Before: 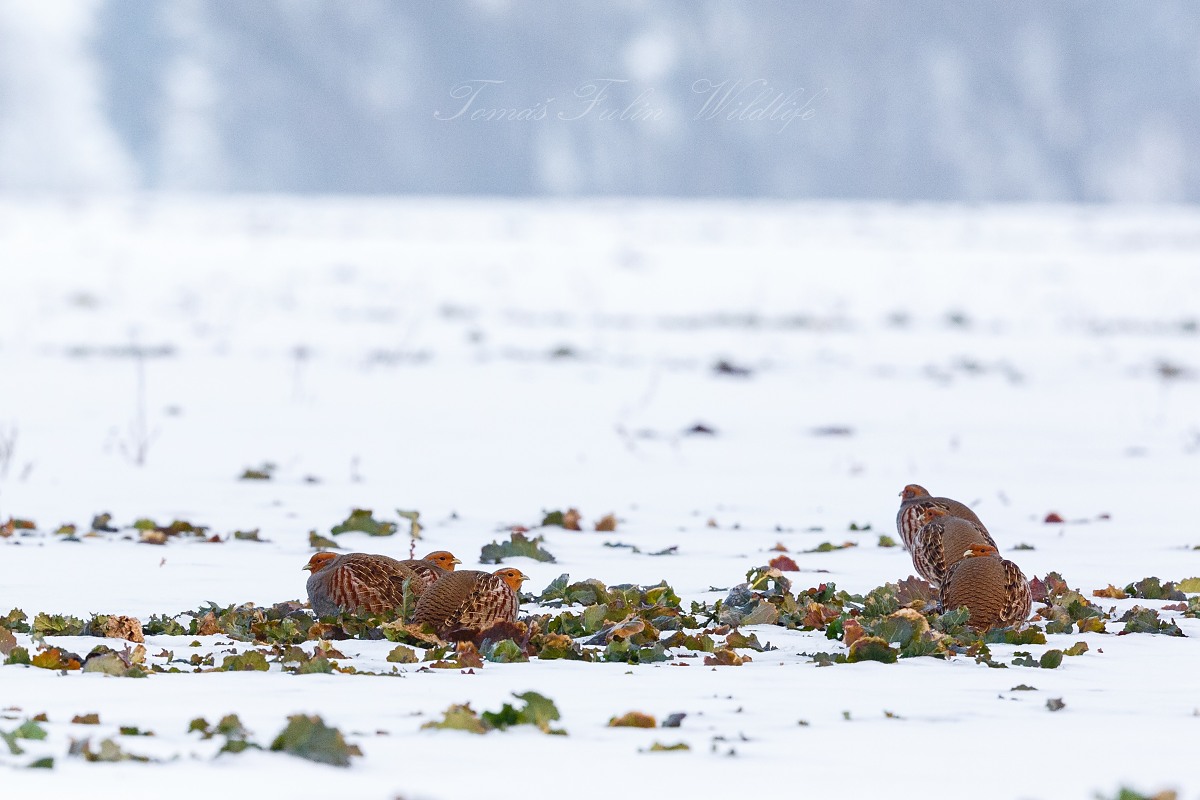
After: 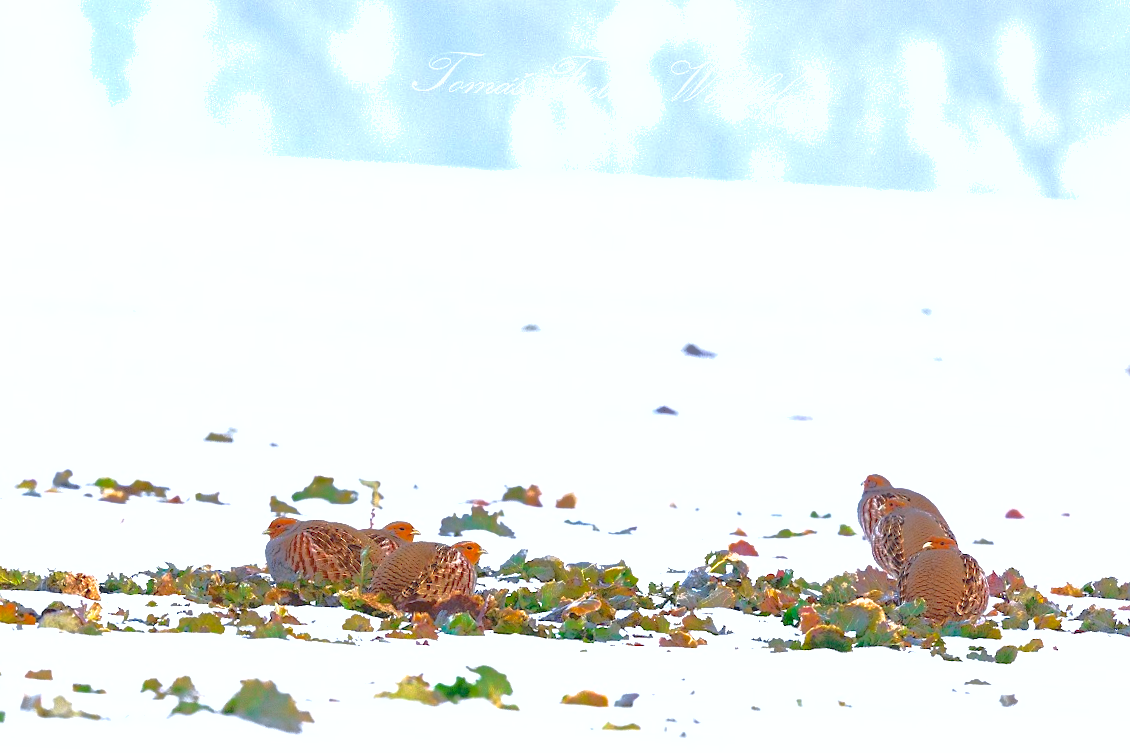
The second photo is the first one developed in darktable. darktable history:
exposure: black level correction 0, exposure 1.1 EV, compensate exposure bias true, compensate highlight preservation false
crop and rotate: angle -2.38°
tone curve: curves: ch0 [(0, 0.026) (0.175, 0.178) (0.463, 0.502) (0.796, 0.764) (1, 0.961)]; ch1 [(0, 0) (0.437, 0.398) (0.469, 0.472) (0.505, 0.504) (0.553, 0.552) (1, 1)]; ch2 [(0, 0) (0.505, 0.495) (0.579, 0.579) (1, 1)], color space Lab, independent channels, preserve colors none
shadows and highlights: on, module defaults
contrast brightness saturation: contrast 0.1, brightness 0.03, saturation 0.09
